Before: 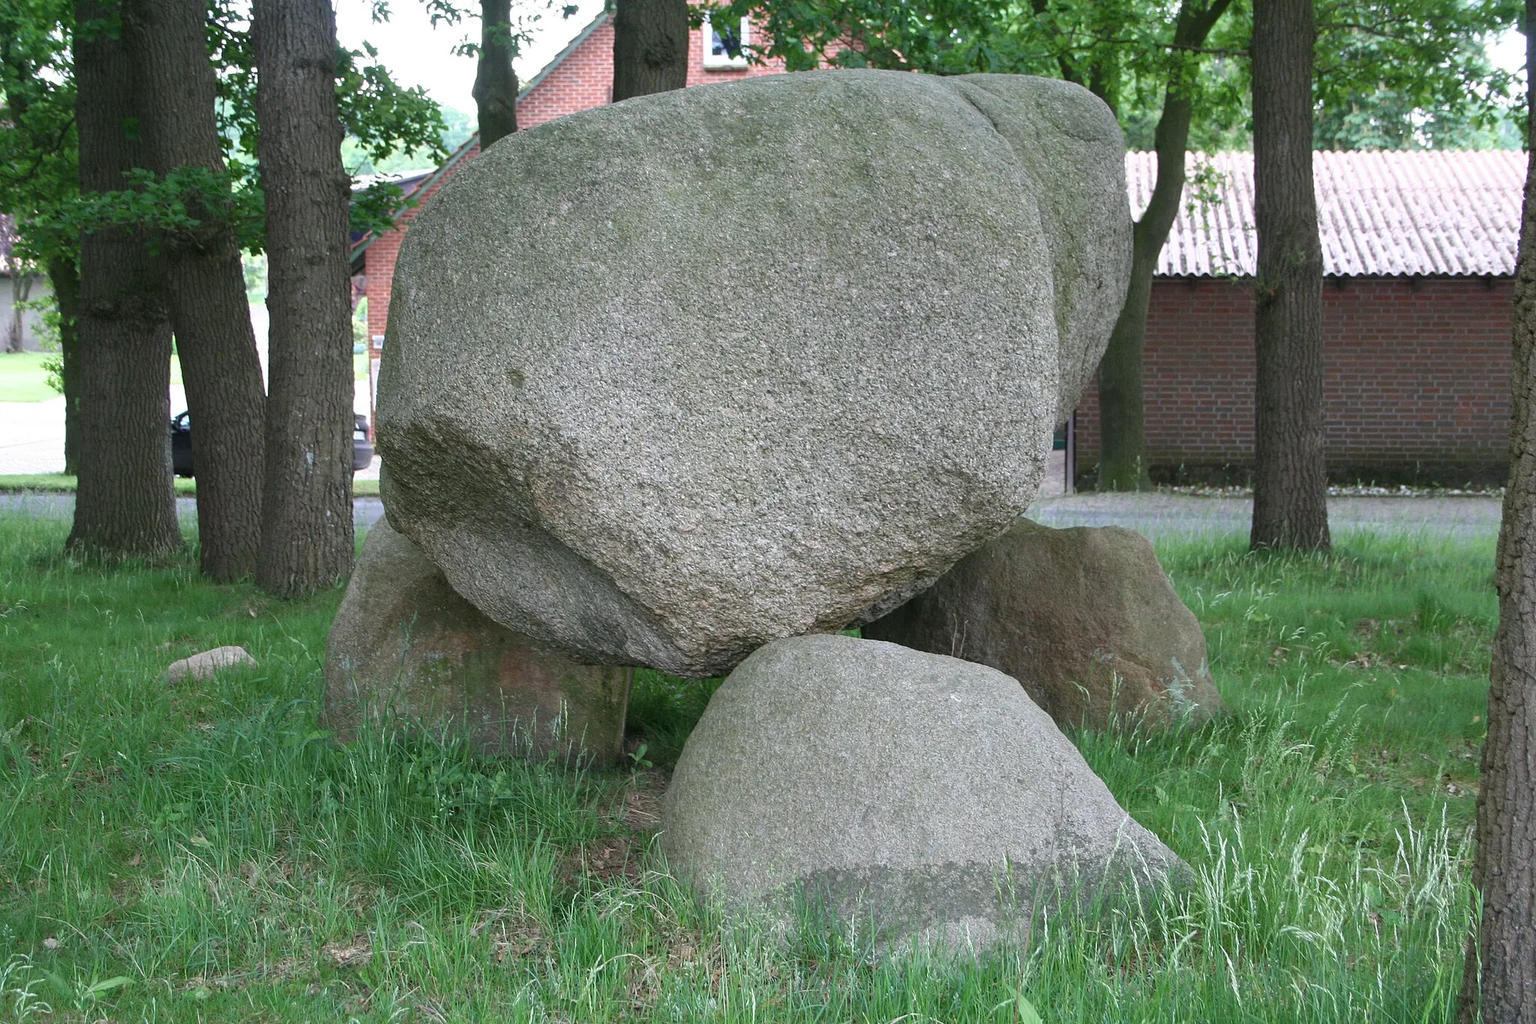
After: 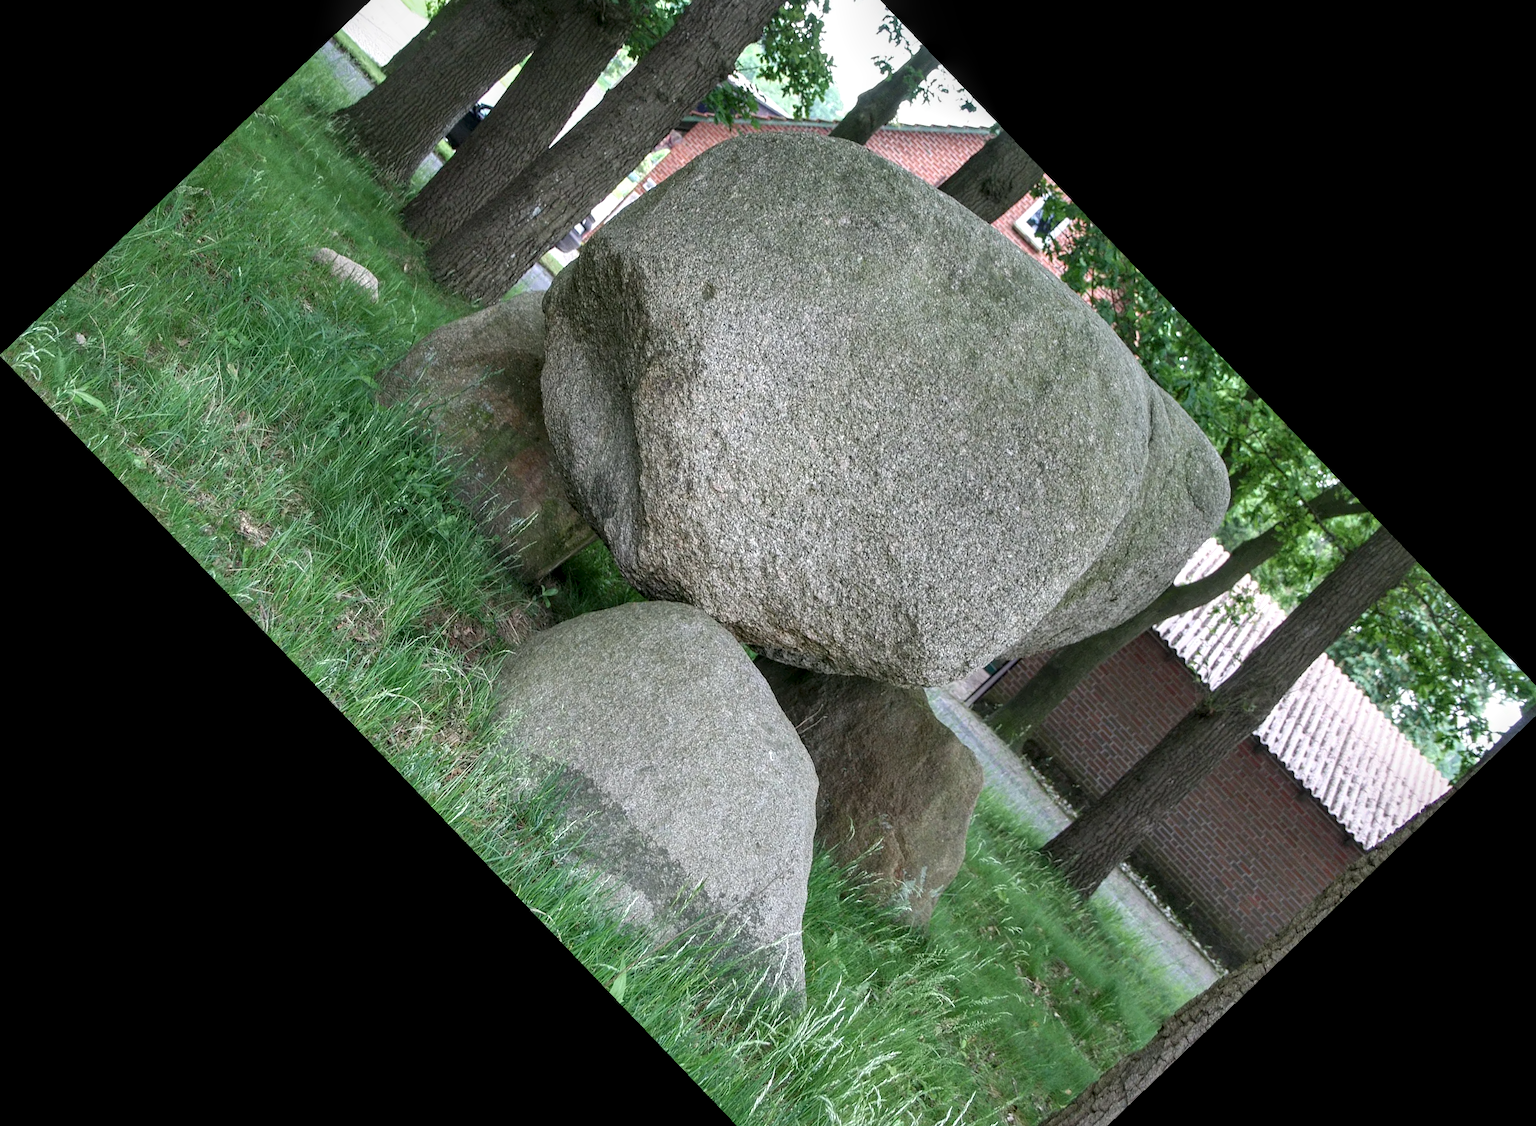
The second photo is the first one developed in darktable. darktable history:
local contrast: detail 144%
crop and rotate: angle -46.26°, top 16.234%, right 0.912%, bottom 11.704%
